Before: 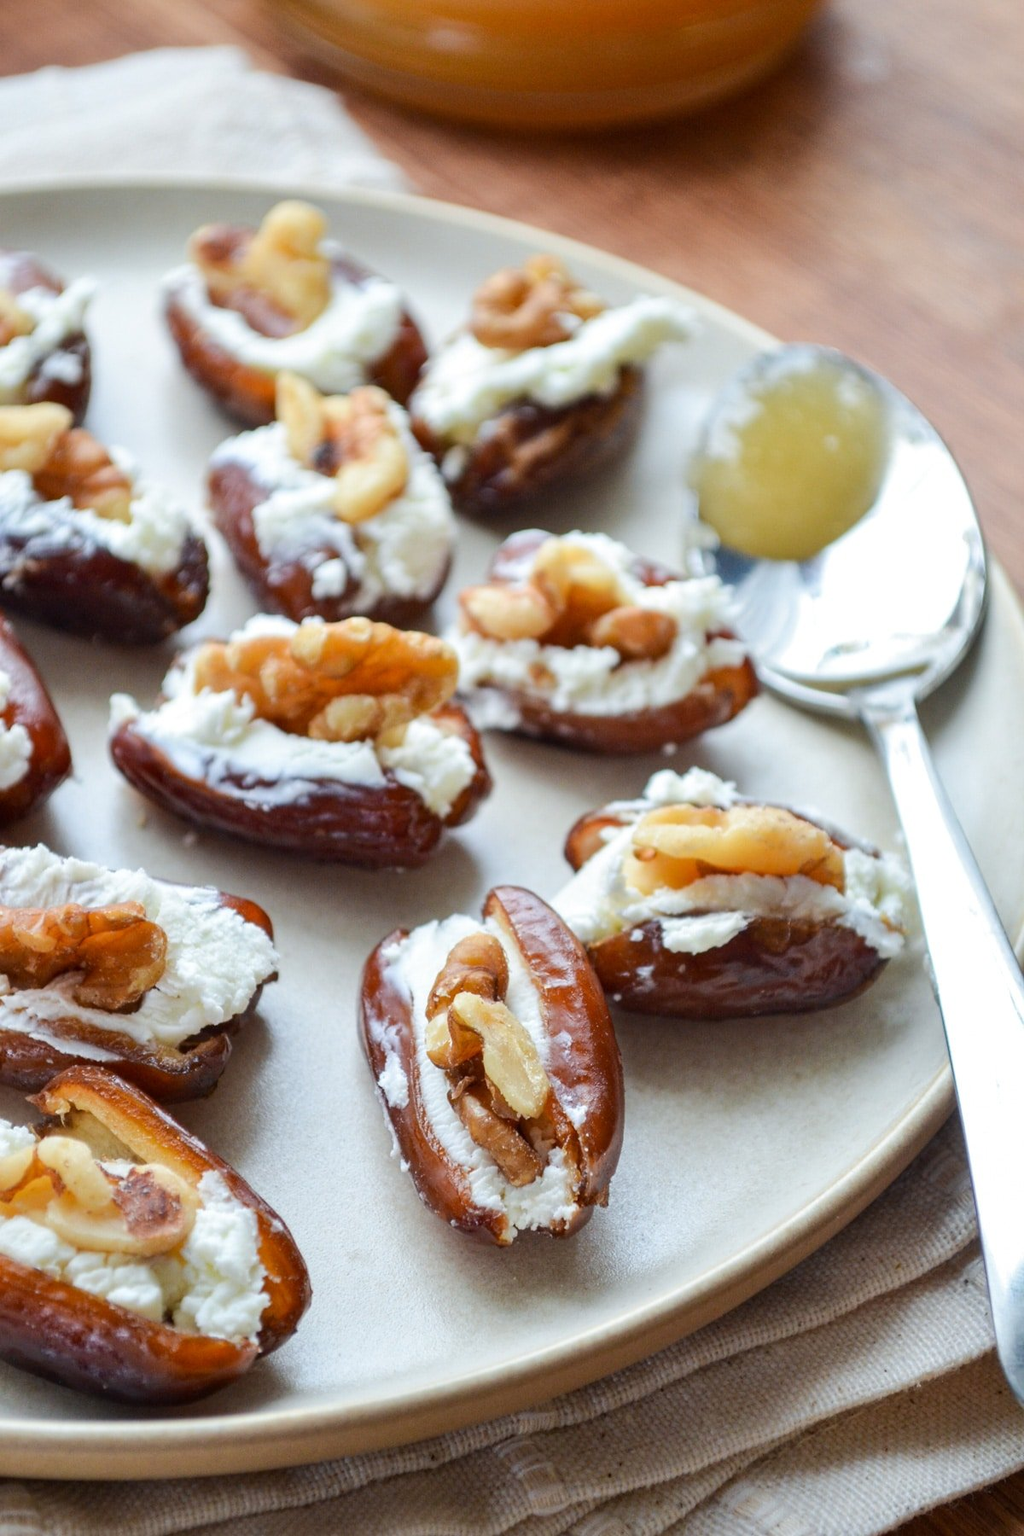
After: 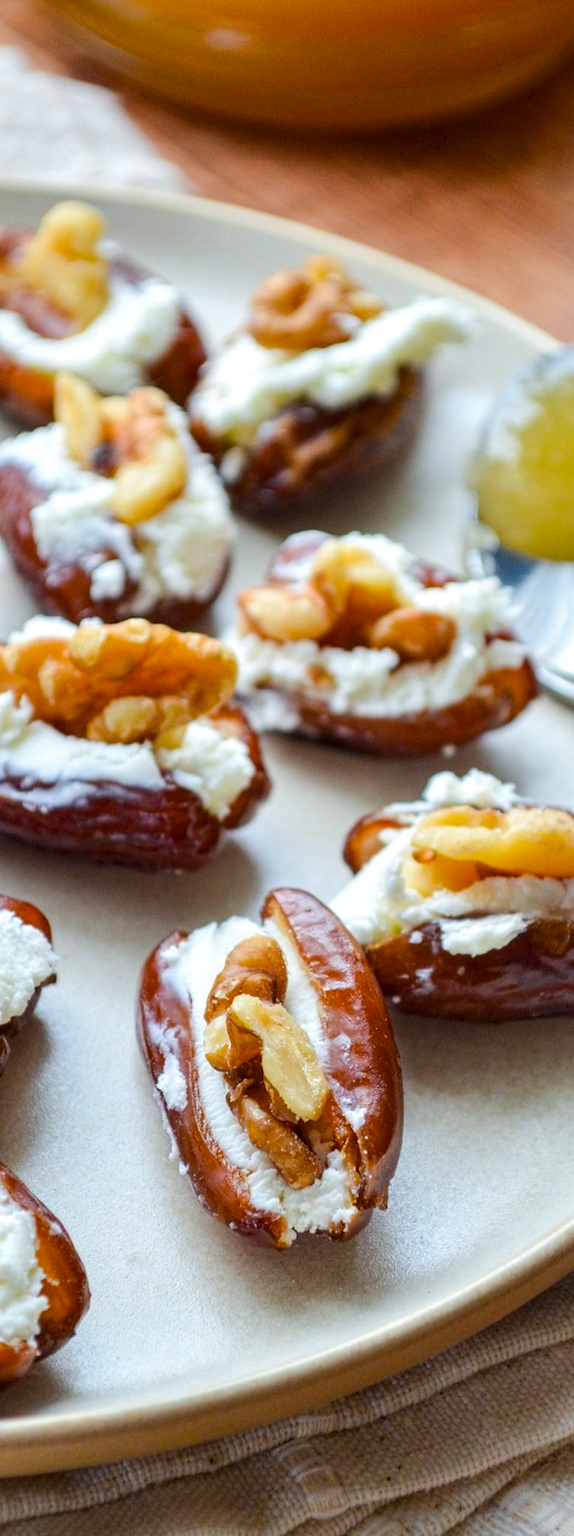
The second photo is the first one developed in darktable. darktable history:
color balance rgb: perceptual saturation grading › global saturation 30%, global vibrance 10%
local contrast: highlights 100%, shadows 100%, detail 120%, midtone range 0.2
crop: left 21.674%, right 22.086%
